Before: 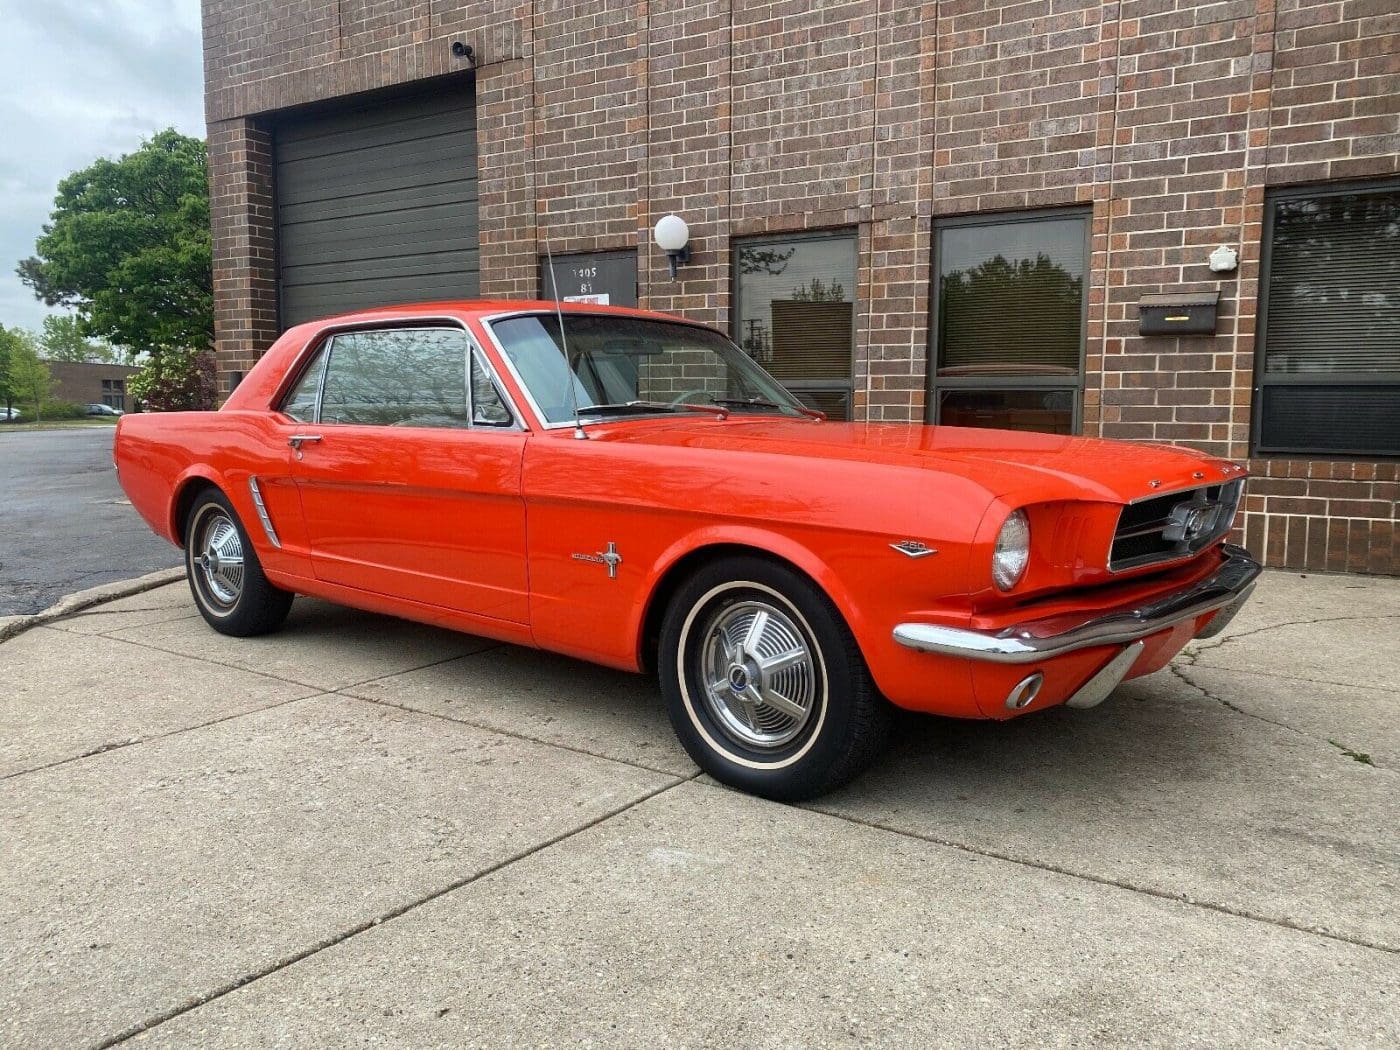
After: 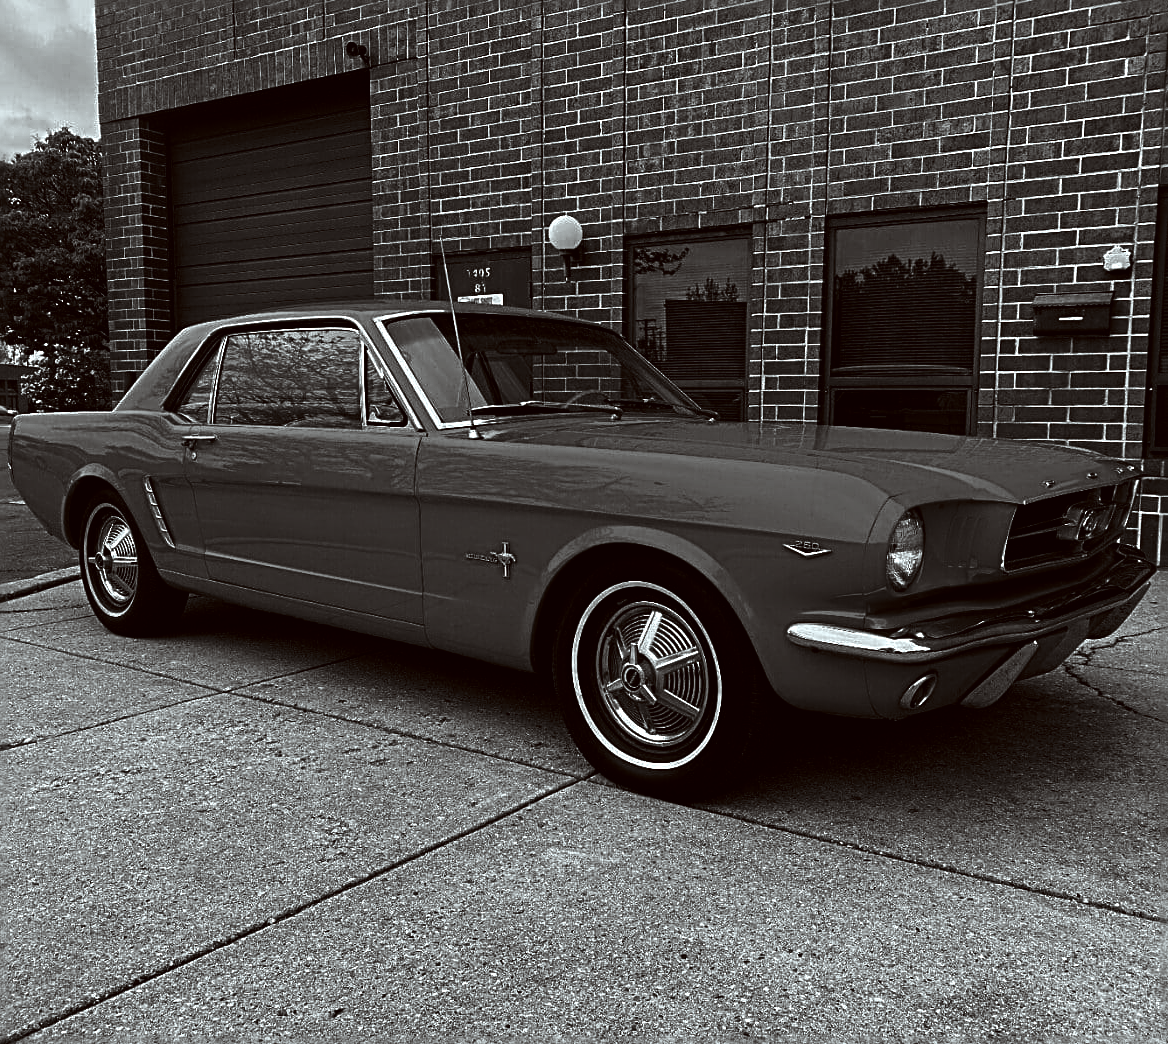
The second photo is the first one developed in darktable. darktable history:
contrast brightness saturation: contrast -0.03, brightness -0.59, saturation -1
color correction: highlights a* -4.98, highlights b* -3.76, shadows a* 3.83, shadows b* 4.08
crop: left 7.598%, right 7.873%
sharpen: radius 3.025, amount 0.757
